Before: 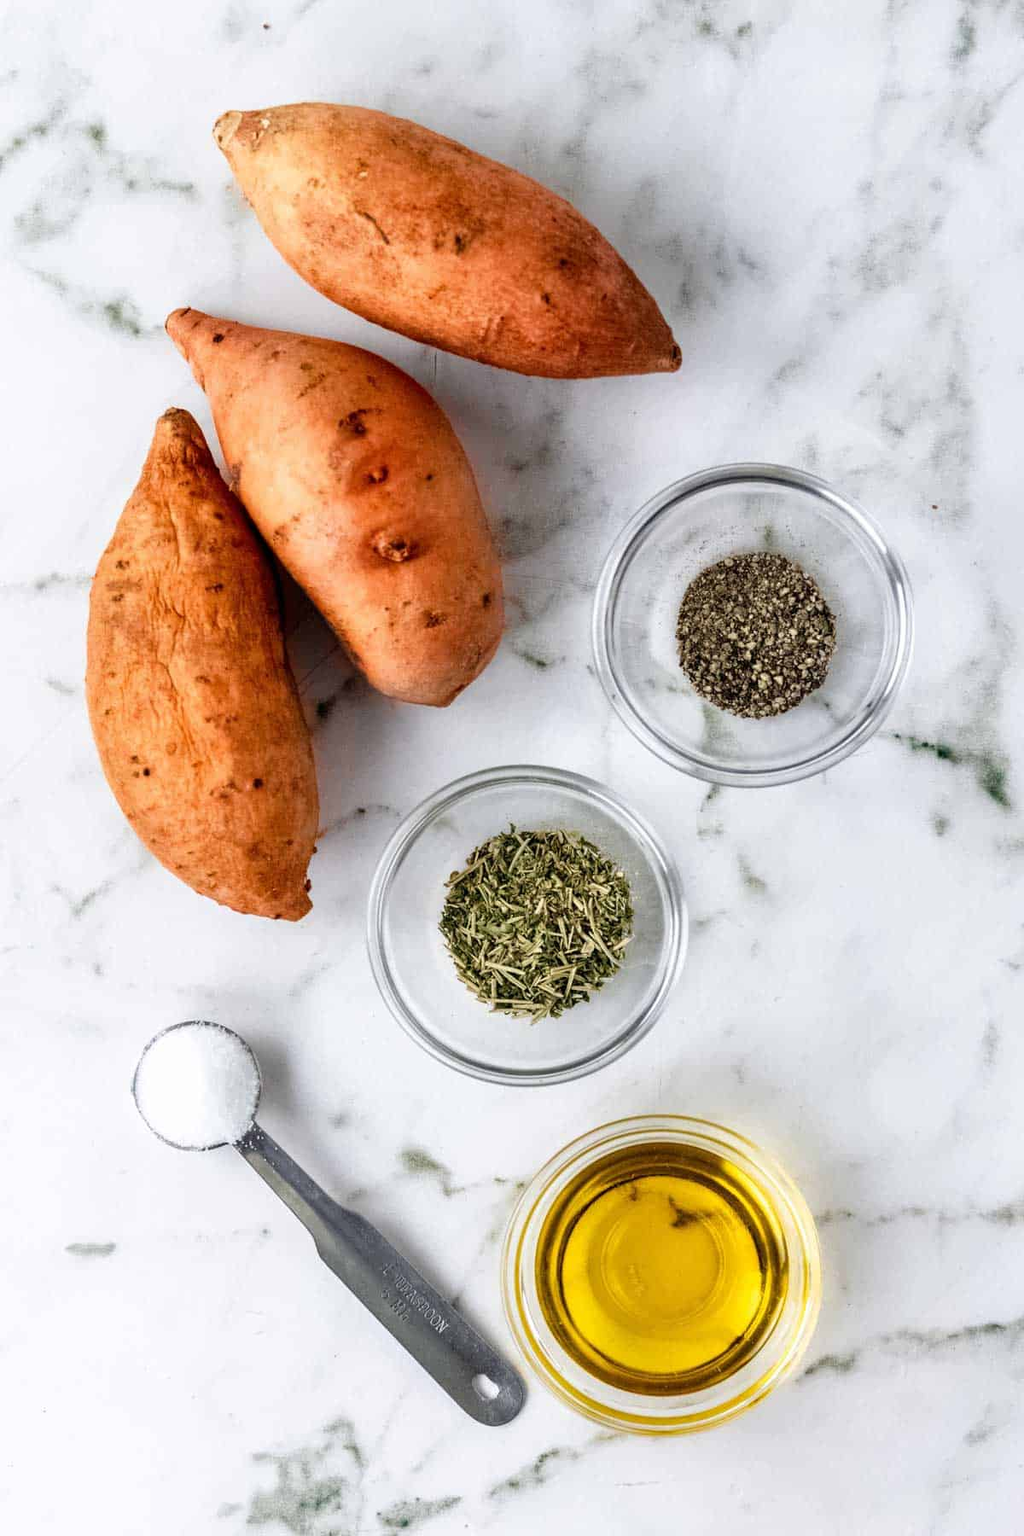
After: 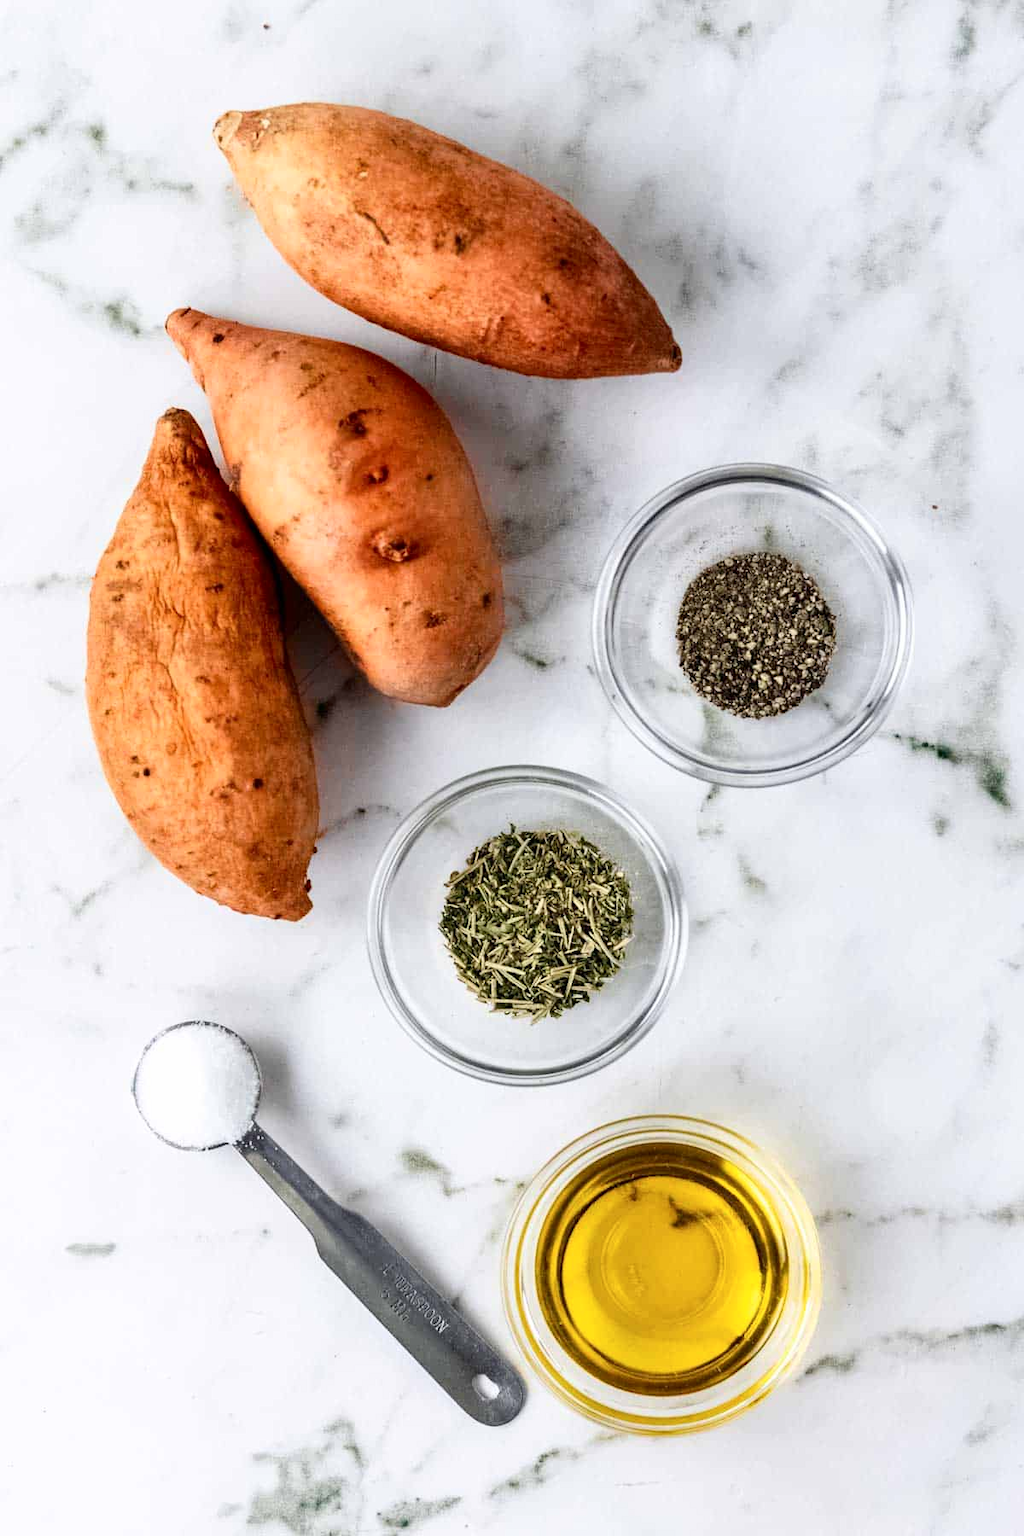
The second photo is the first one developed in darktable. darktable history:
contrast brightness saturation: contrast 0.138
